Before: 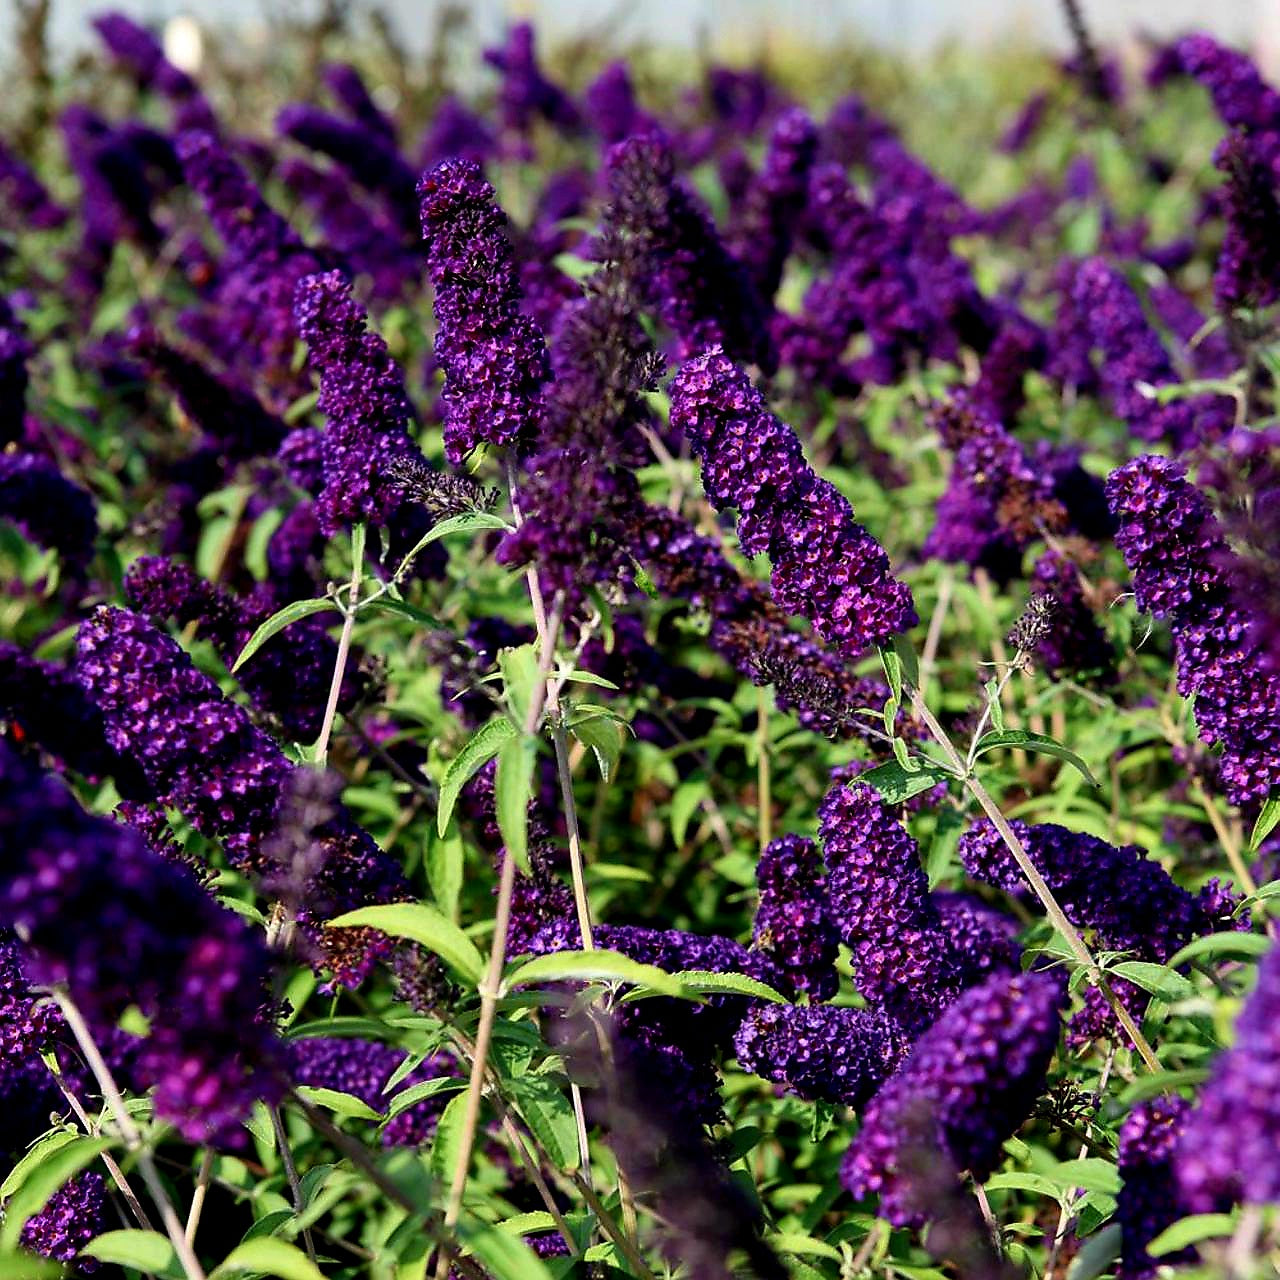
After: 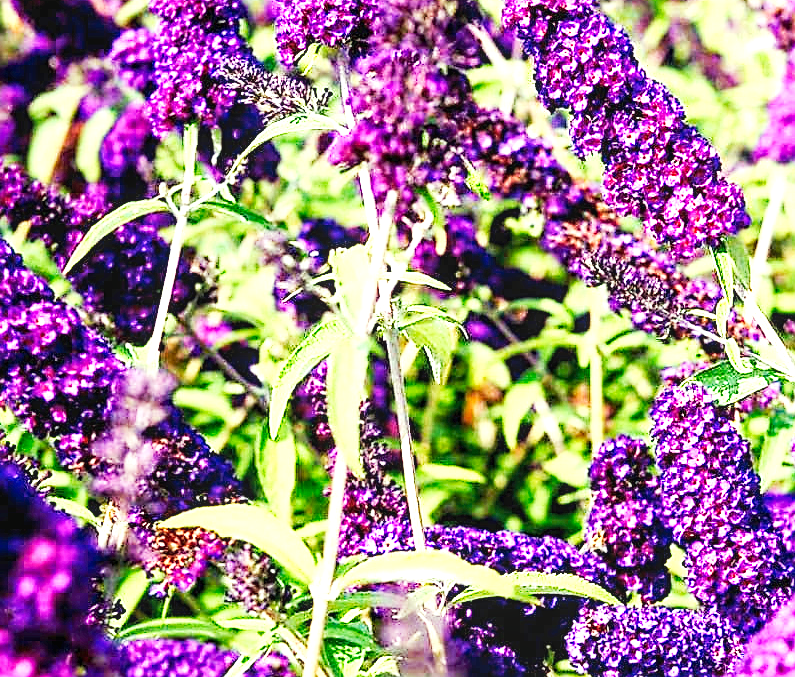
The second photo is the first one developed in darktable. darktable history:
crop: left 13.143%, top 31.177%, right 24.677%, bottom 15.87%
exposure: black level correction 0, exposure 2.127 EV, compensate highlight preservation false
local contrast: on, module defaults
contrast brightness saturation: contrast 0.051, brightness 0.057, saturation 0.012
sharpen: on, module defaults
color correction: highlights a* -4.38, highlights b* 6.71
tone curve: curves: ch0 [(0, 0) (0.055, 0.05) (0.258, 0.287) (0.434, 0.526) (0.517, 0.648) (0.745, 0.874) (1, 1)]; ch1 [(0, 0) (0.346, 0.307) (0.418, 0.383) (0.46, 0.439) (0.482, 0.493) (0.502, 0.503) (0.517, 0.514) (0.55, 0.561) (0.588, 0.603) (0.646, 0.688) (1, 1)]; ch2 [(0, 0) (0.346, 0.34) (0.431, 0.45) (0.485, 0.499) (0.5, 0.503) (0.527, 0.525) (0.545, 0.562) (0.679, 0.706) (1, 1)], preserve colors none
